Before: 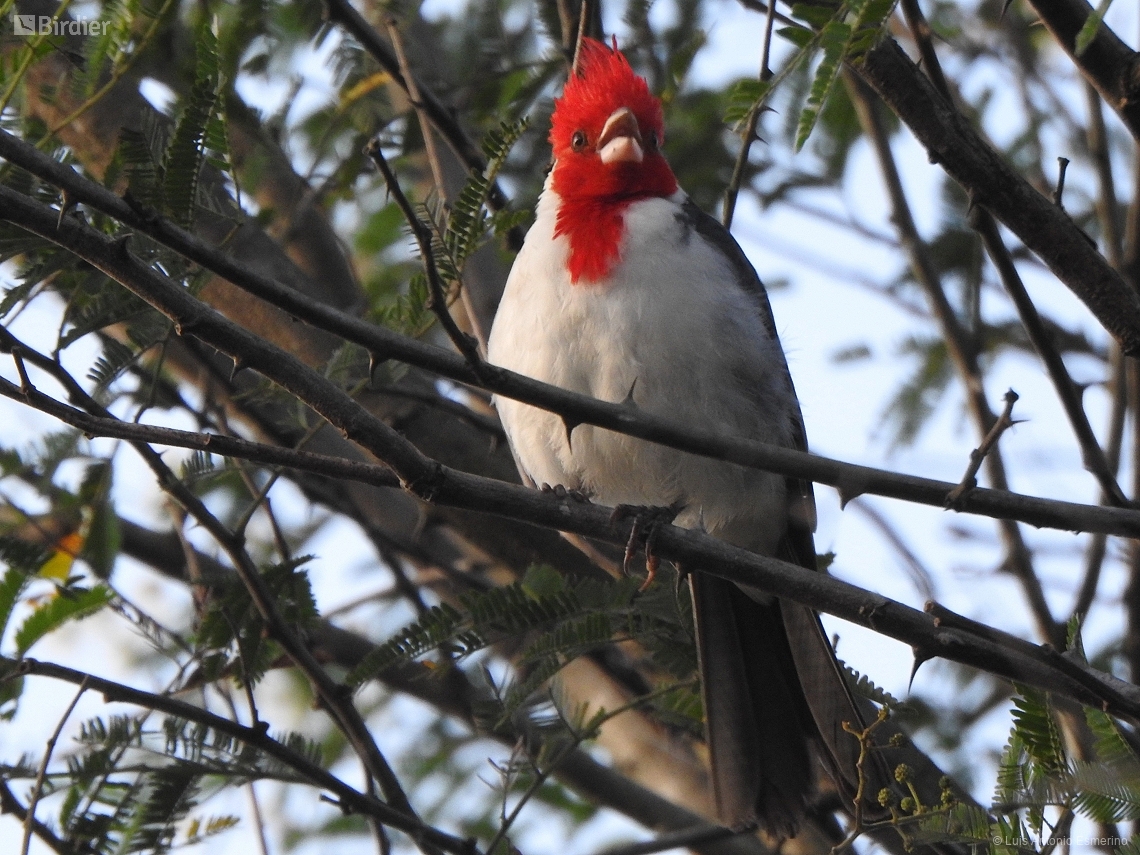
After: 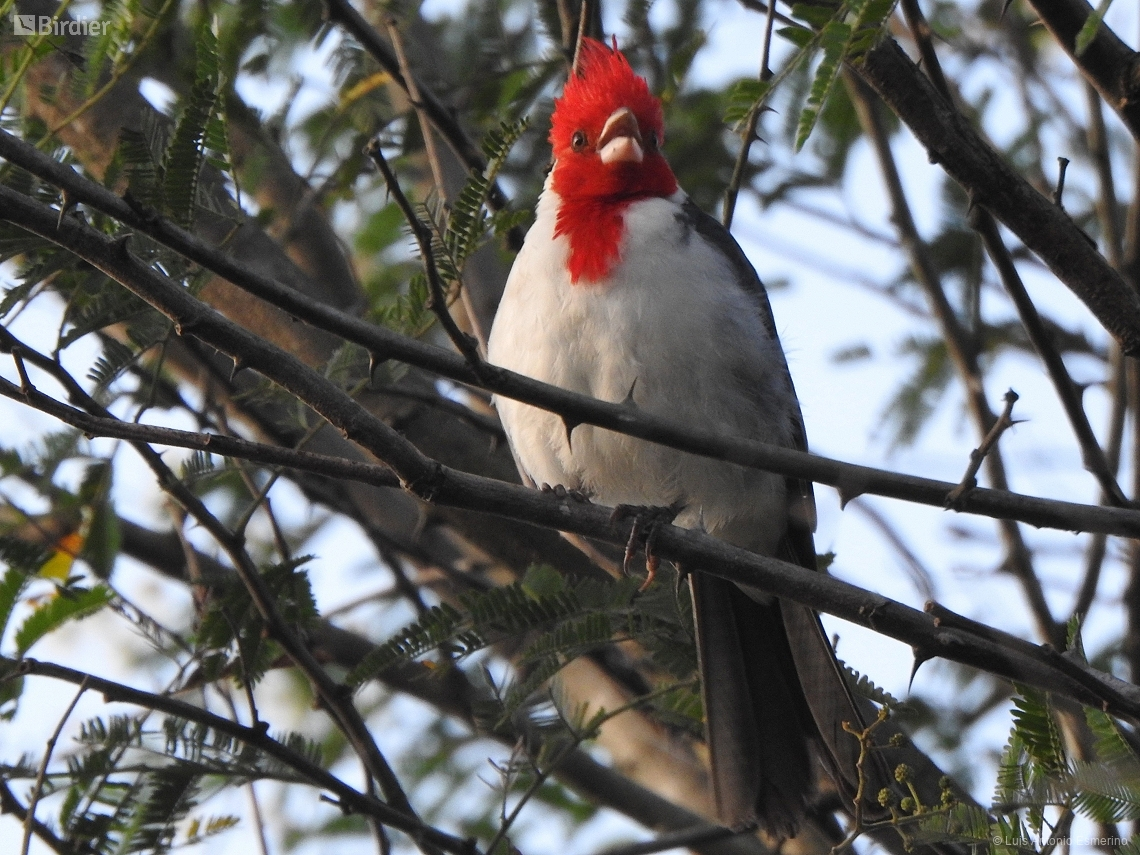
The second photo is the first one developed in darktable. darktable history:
shadows and highlights: shadows 36.2, highlights -27.59, soften with gaussian
